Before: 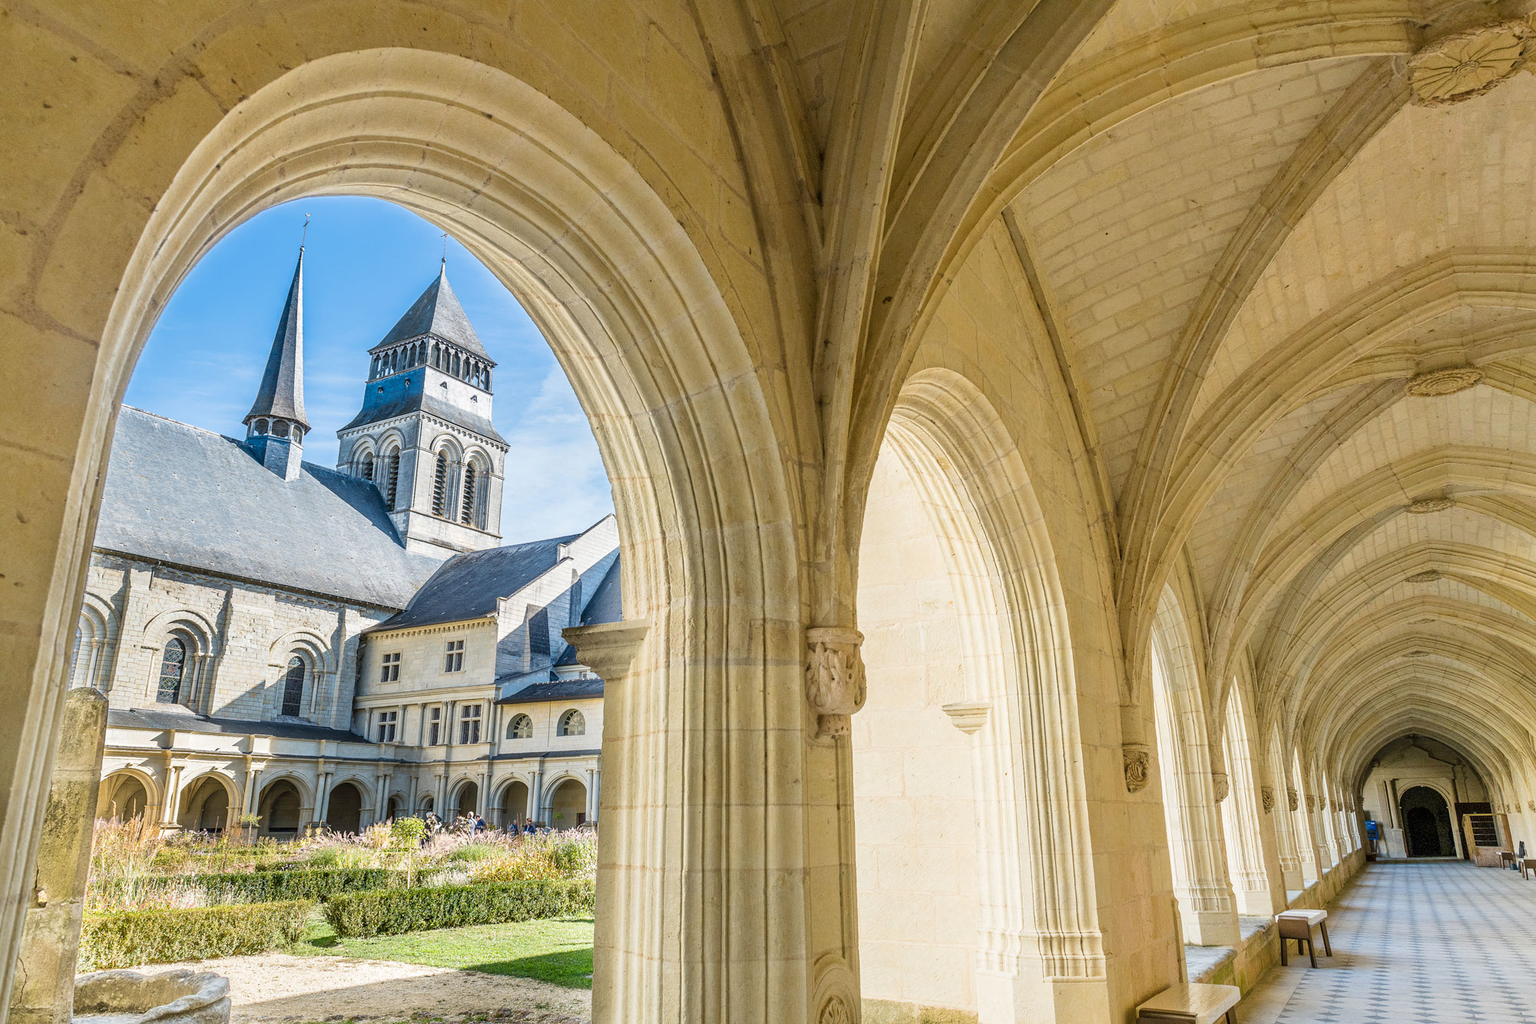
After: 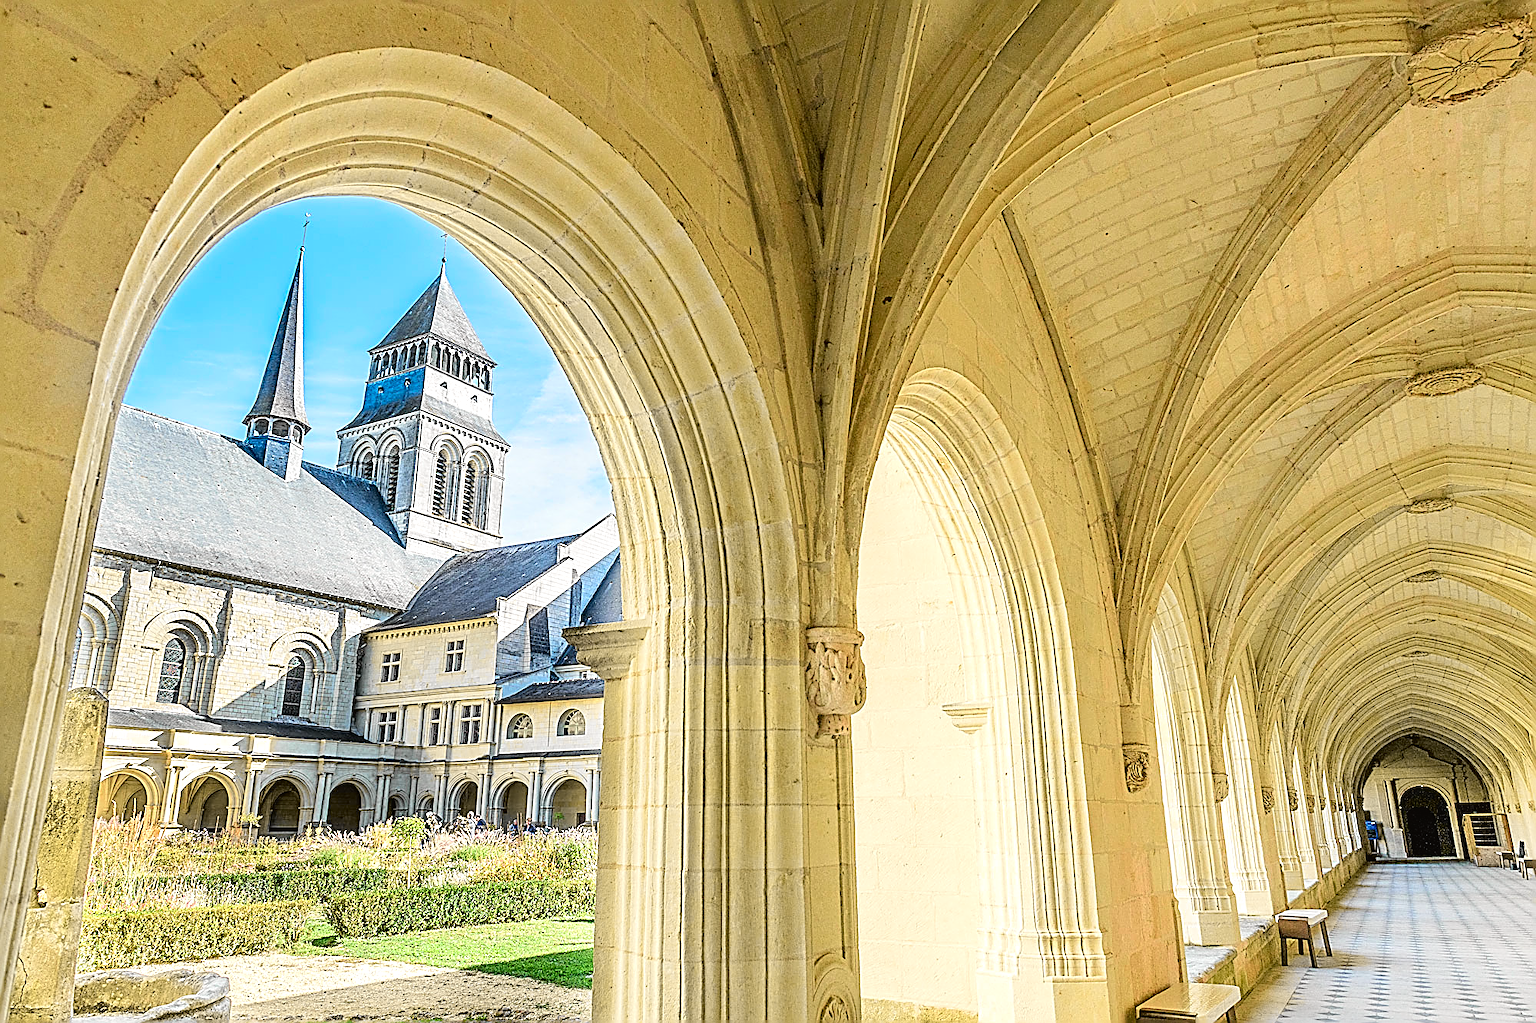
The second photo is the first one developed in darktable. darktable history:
sharpen: amount 1.861
tone curve: curves: ch0 [(0, 0.019) (0.066, 0.043) (0.189, 0.182) (0.368, 0.407) (0.501, 0.564) (0.677, 0.729) (0.851, 0.861) (0.997, 0.959)]; ch1 [(0, 0) (0.187, 0.121) (0.388, 0.346) (0.437, 0.409) (0.474, 0.472) (0.499, 0.501) (0.514, 0.507) (0.548, 0.557) (0.653, 0.663) (0.812, 0.856) (1, 1)]; ch2 [(0, 0) (0.246, 0.214) (0.421, 0.427) (0.459, 0.484) (0.5, 0.504) (0.518, 0.516) (0.529, 0.548) (0.56, 0.576) (0.607, 0.63) (0.744, 0.734) (0.867, 0.821) (0.993, 0.889)], color space Lab, independent channels, preserve colors none
tone equalizer: -8 EV -0.388 EV, -7 EV -0.421 EV, -6 EV -0.325 EV, -5 EV -0.204 EV, -3 EV 0.221 EV, -2 EV 0.363 EV, -1 EV 0.405 EV, +0 EV 0.44 EV
